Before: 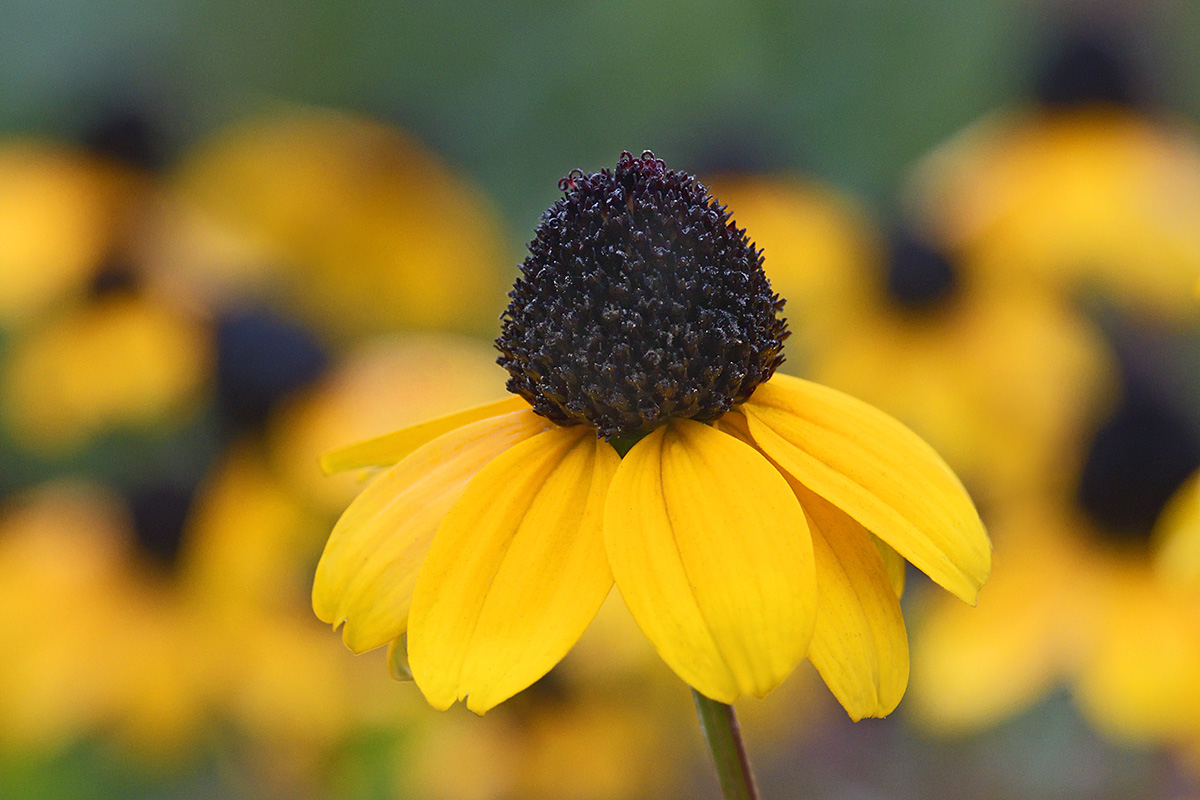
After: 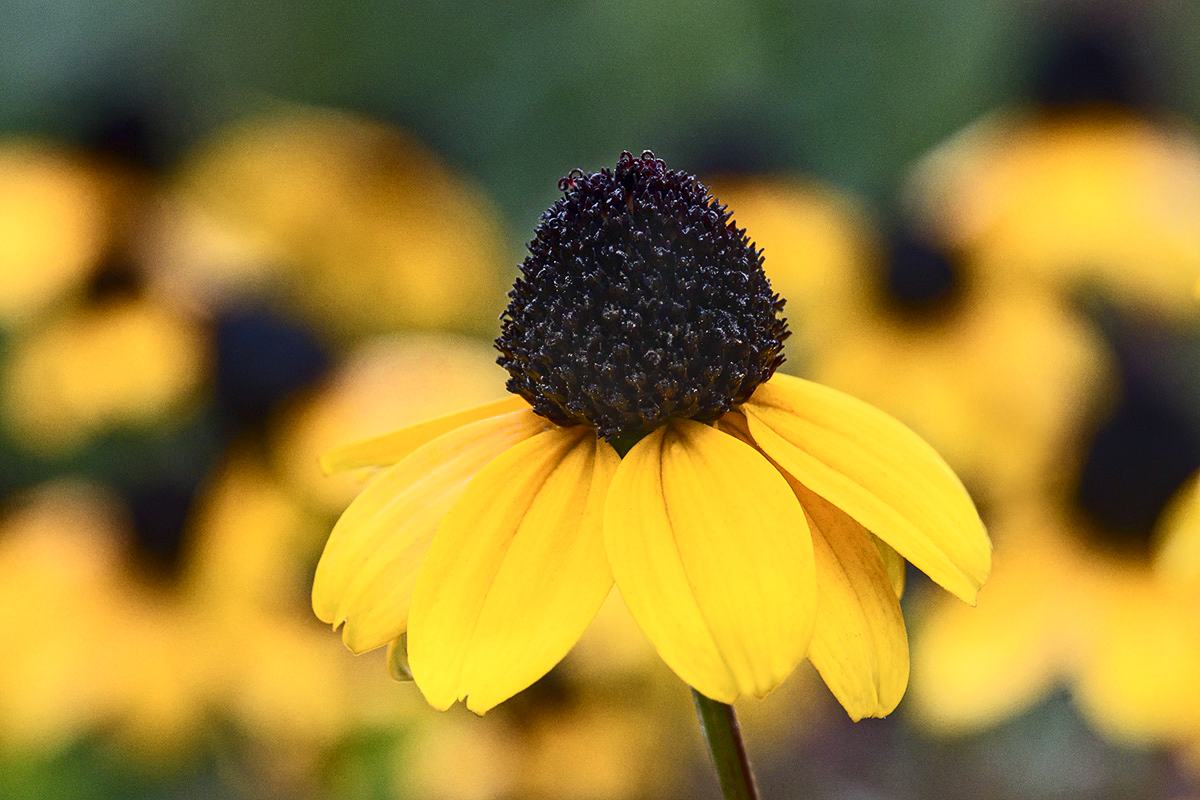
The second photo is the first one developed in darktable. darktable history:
contrast brightness saturation: contrast 0.286
local contrast: on, module defaults
